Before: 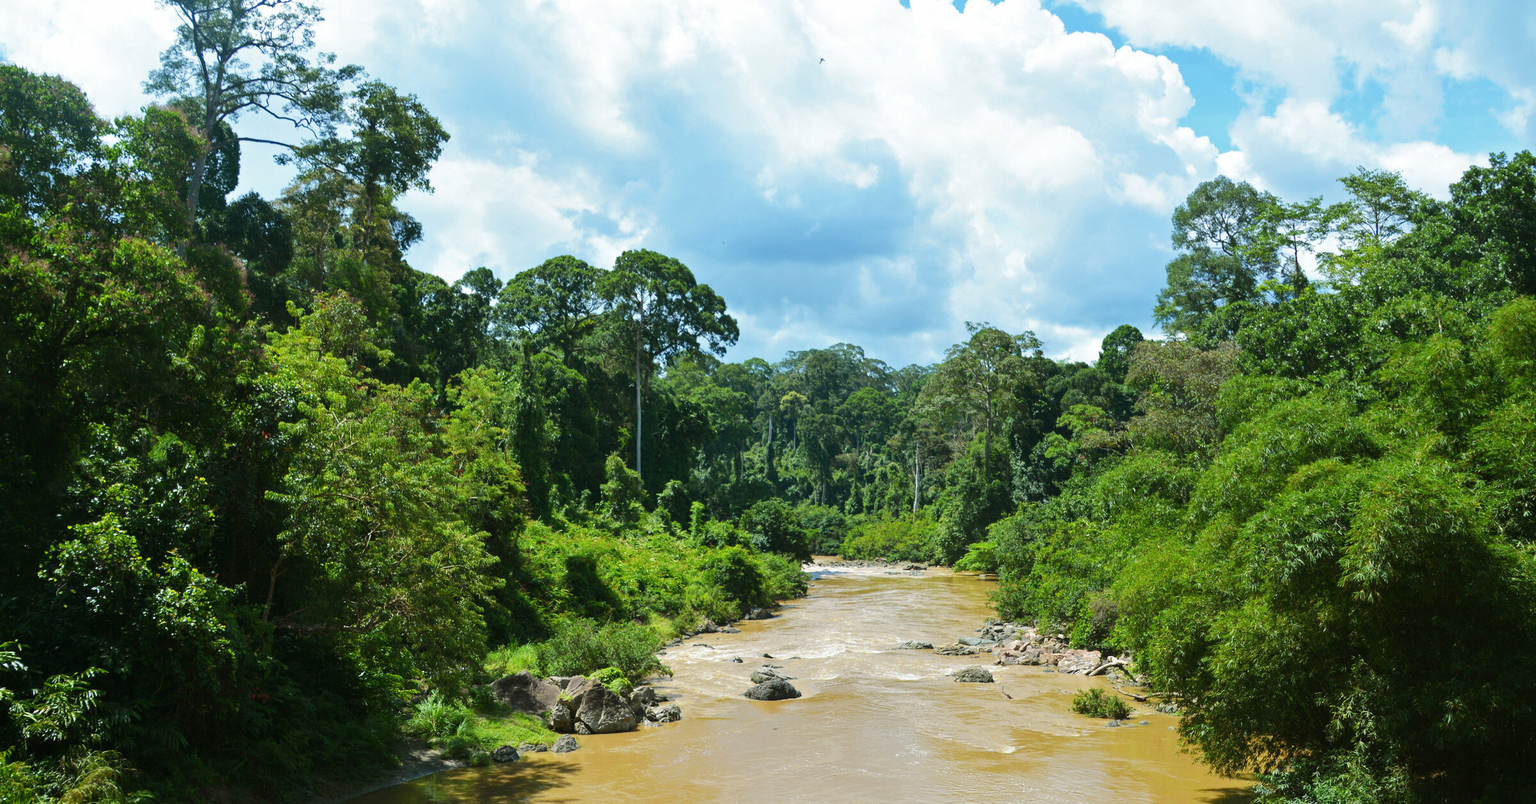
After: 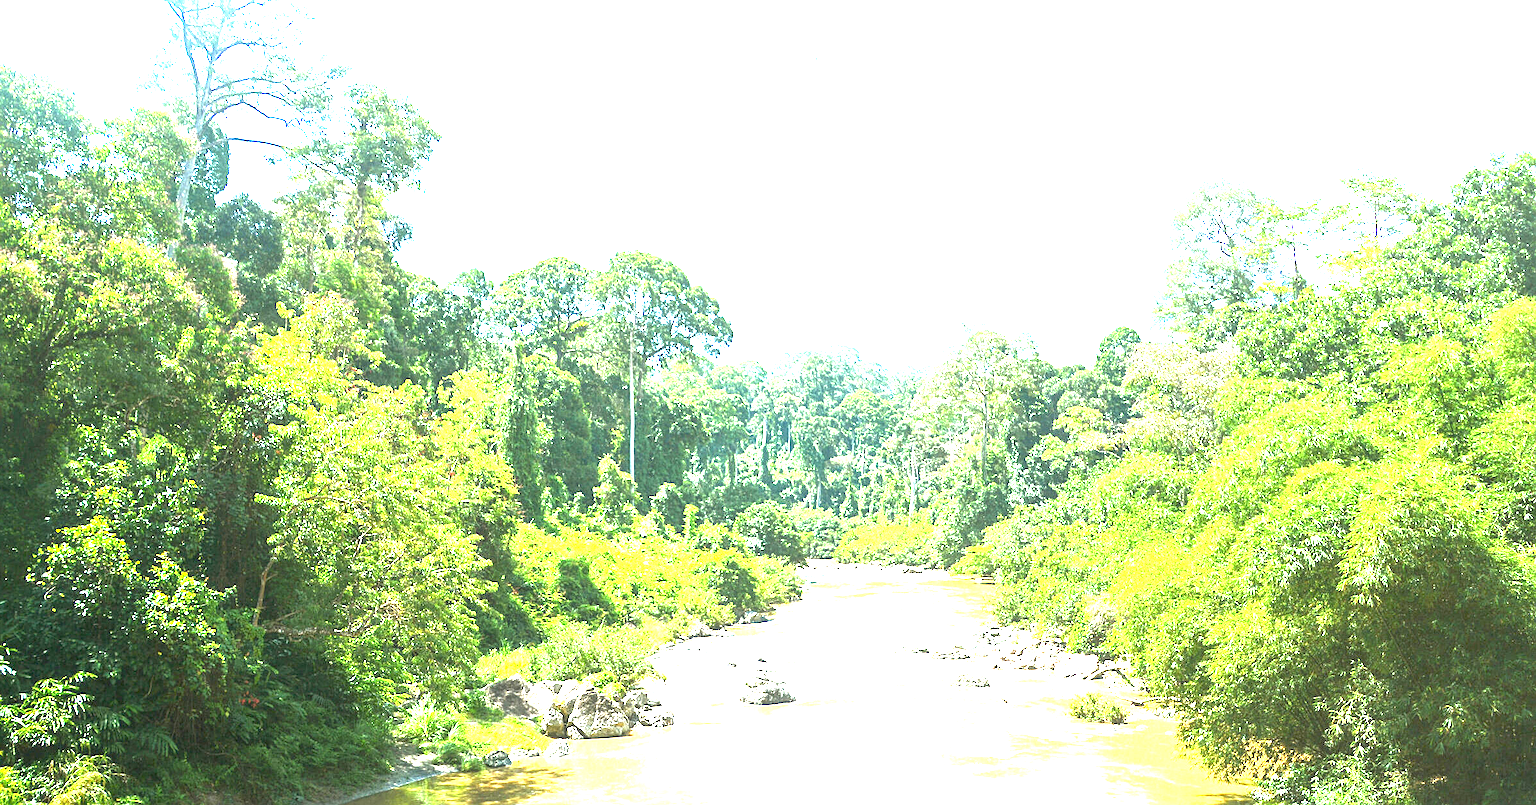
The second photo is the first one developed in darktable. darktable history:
sharpen: amount 0.478
exposure: exposure 3.094 EV, compensate exposure bias true, compensate highlight preservation false
local contrast: on, module defaults
crop and rotate: left 0.809%, top 0.212%, bottom 0.393%
